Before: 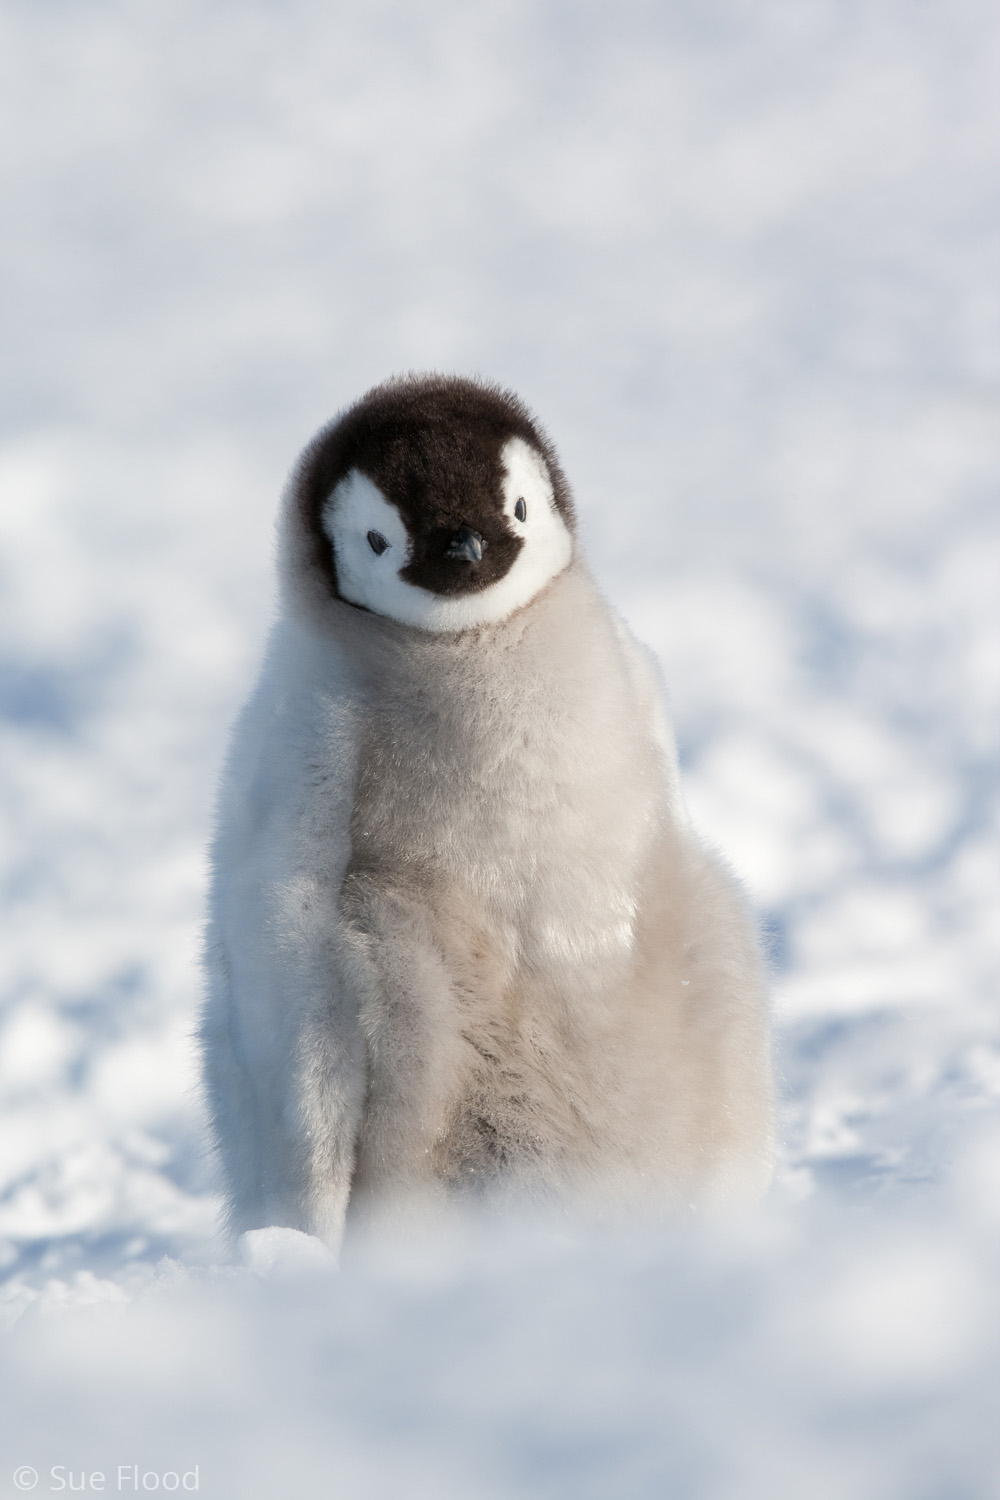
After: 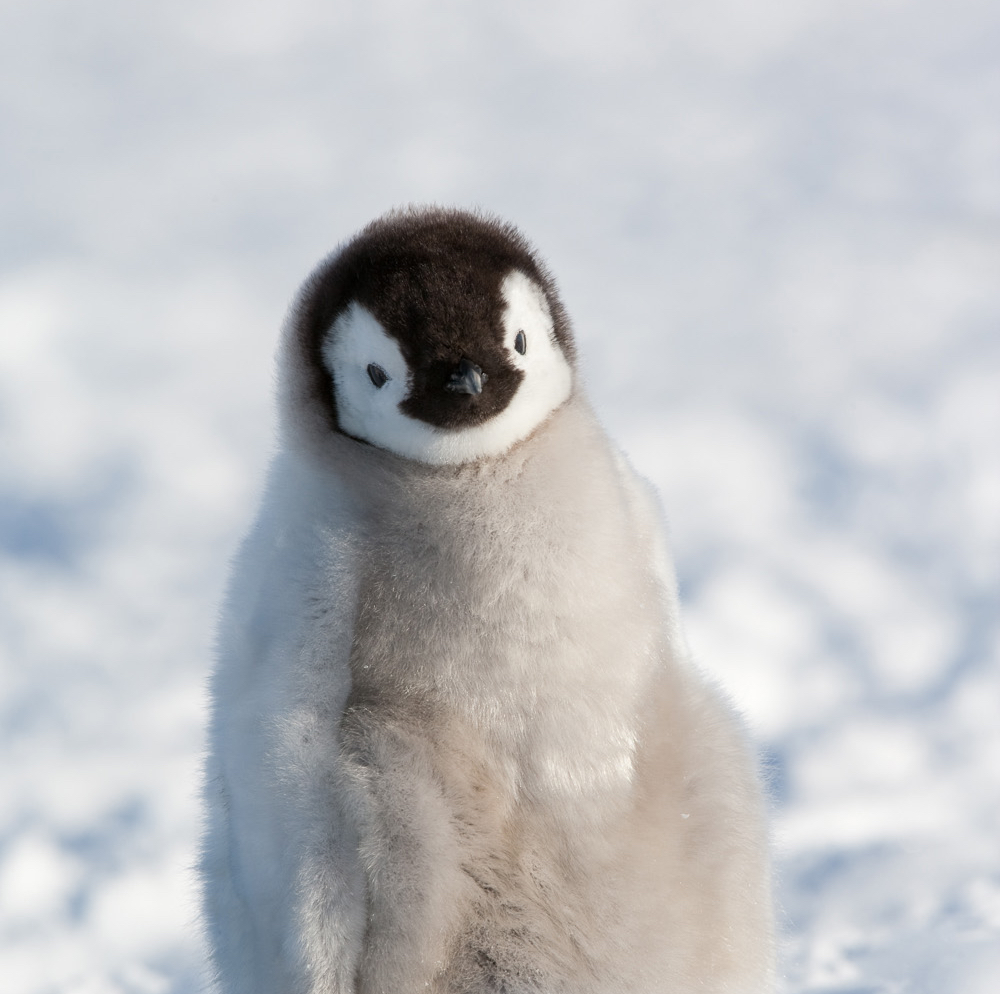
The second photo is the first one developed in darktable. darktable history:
crop: top 11.177%, bottom 22.509%
